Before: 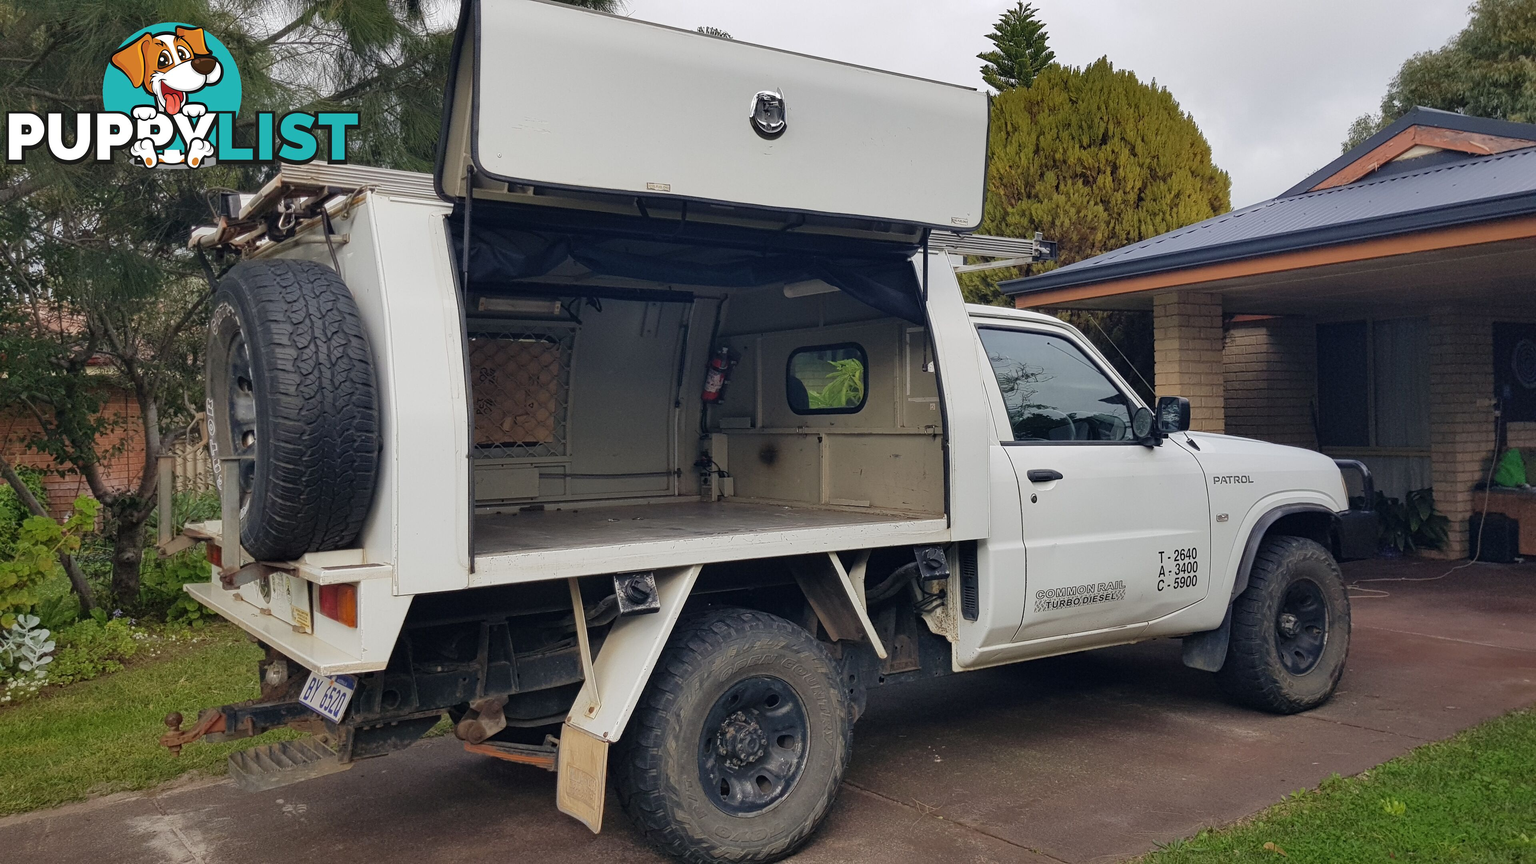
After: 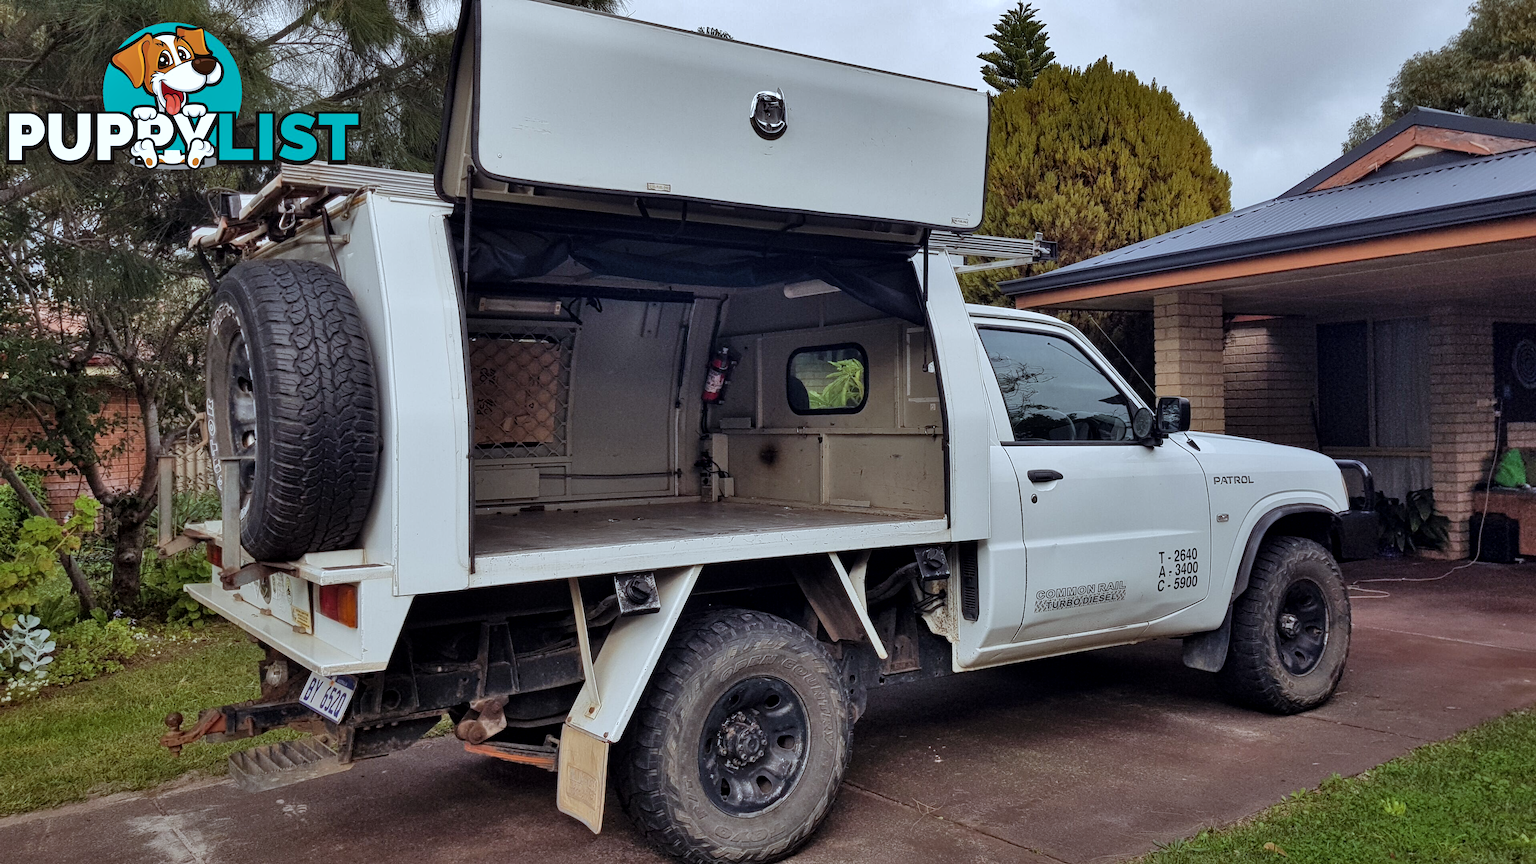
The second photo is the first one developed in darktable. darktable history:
shadows and highlights: shadows 52.7, soften with gaussian
color balance rgb: shadows lift › chroma 4.315%, shadows lift › hue 25.28°, power › luminance -14.773%, perceptual saturation grading › global saturation 10.158%
color correction: highlights a* -3.93, highlights b* -10.89
local contrast: highlights 102%, shadows 101%, detail 131%, midtone range 0.2
